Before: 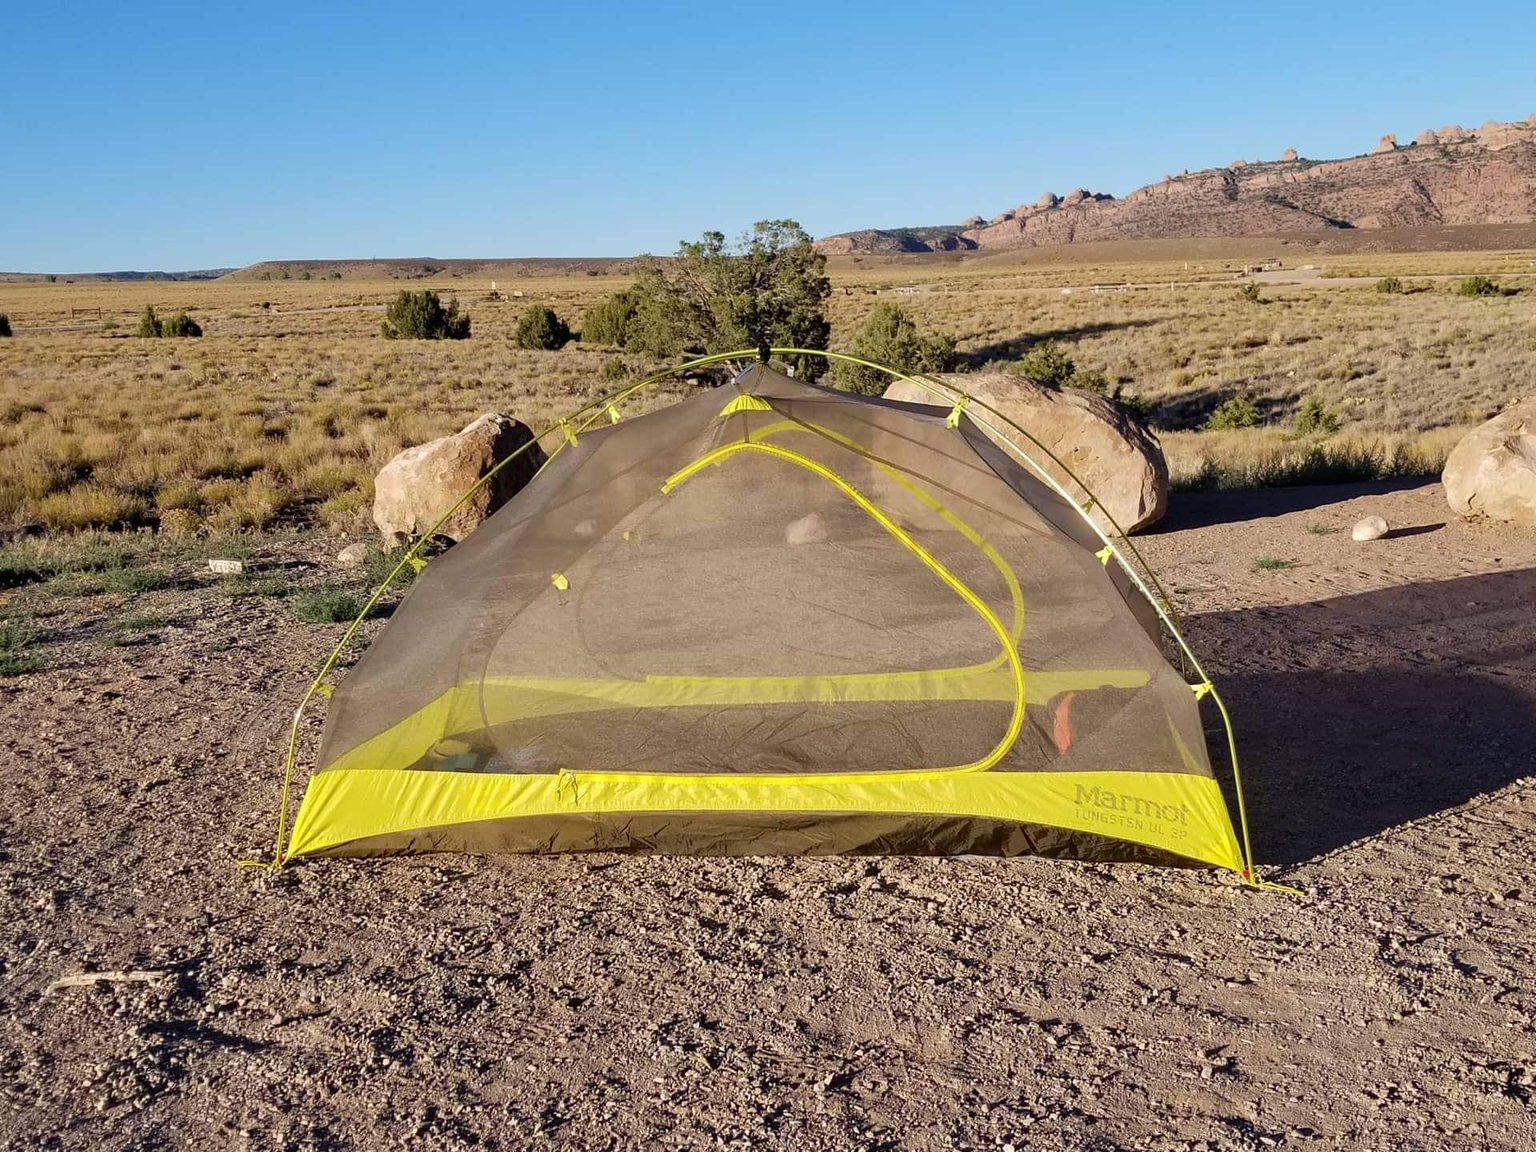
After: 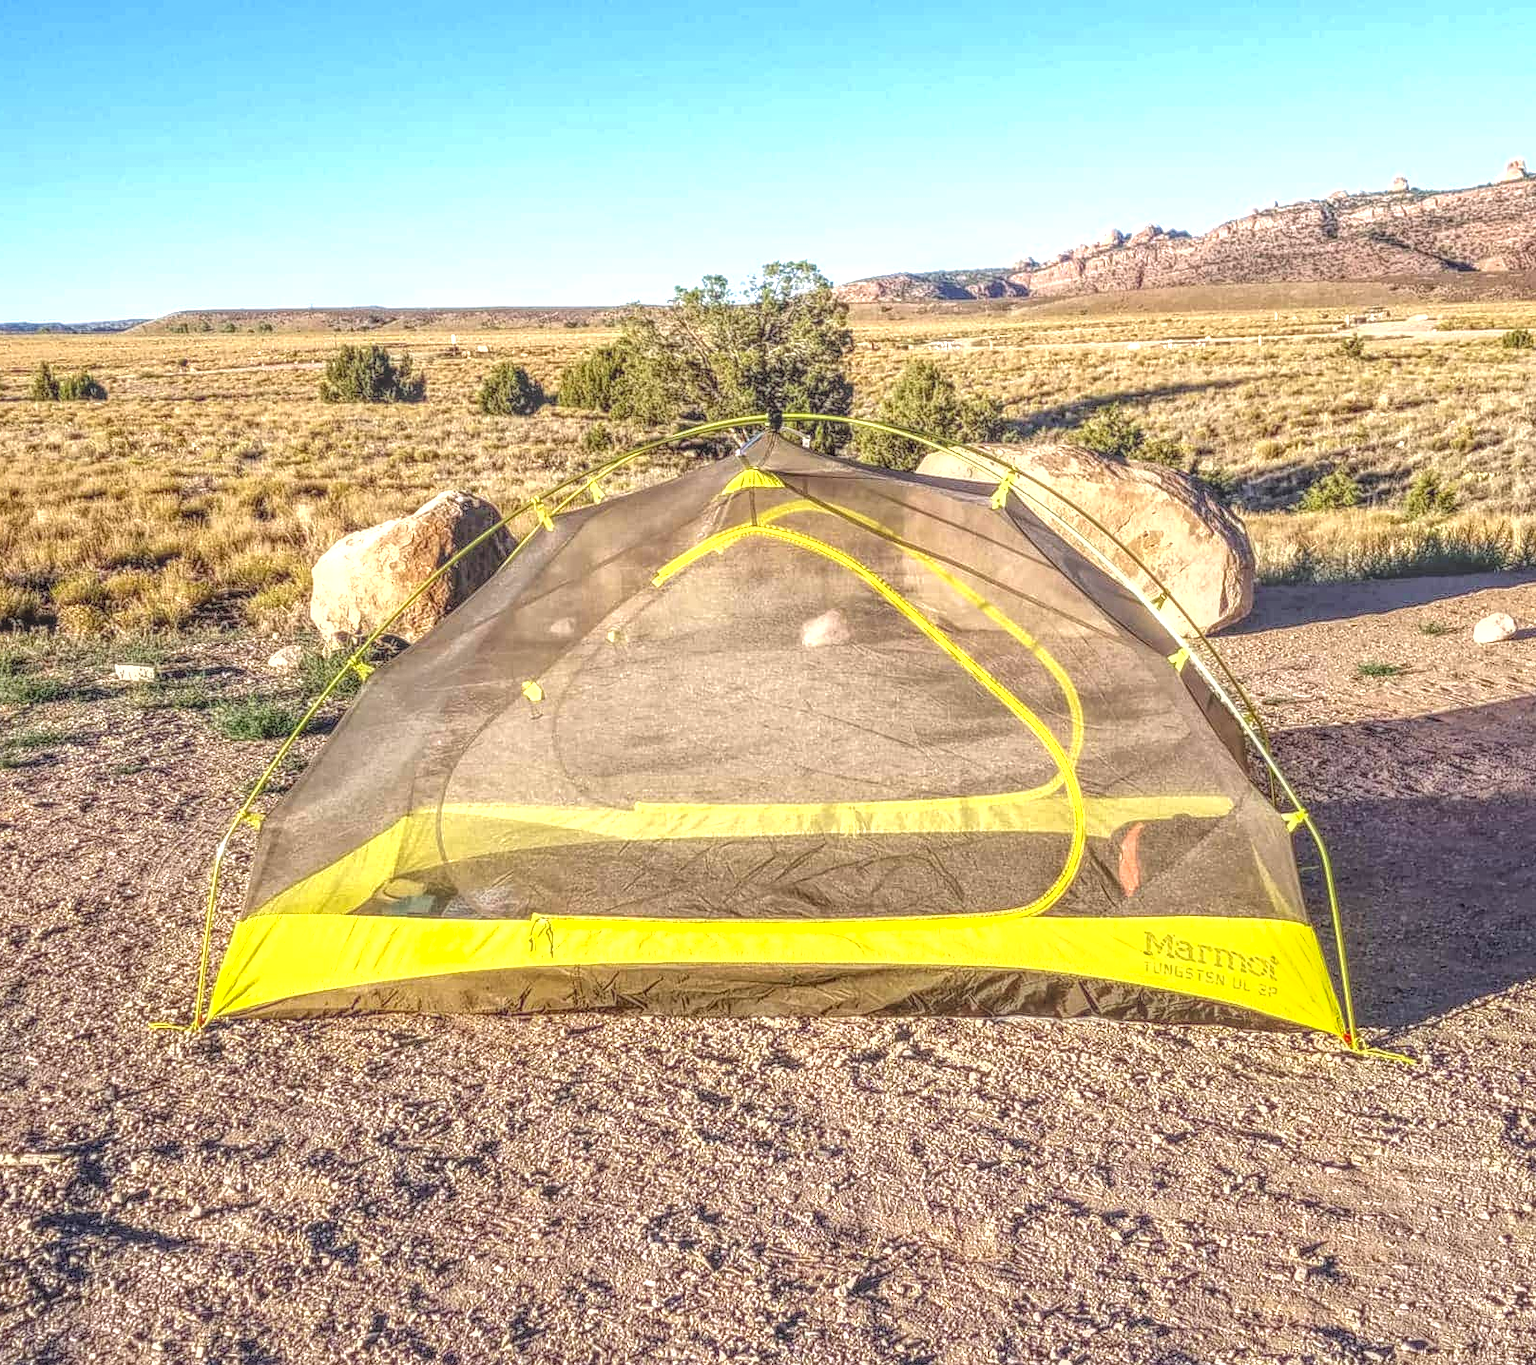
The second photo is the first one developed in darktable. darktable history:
crop: left 7.329%, right 7.823%
exposure: black level correction 0, exposure 1 EV, compensate highlight preservation false
local contrast: highlights 2%, shadows 3%, detail 201%, midtone range 0.251
